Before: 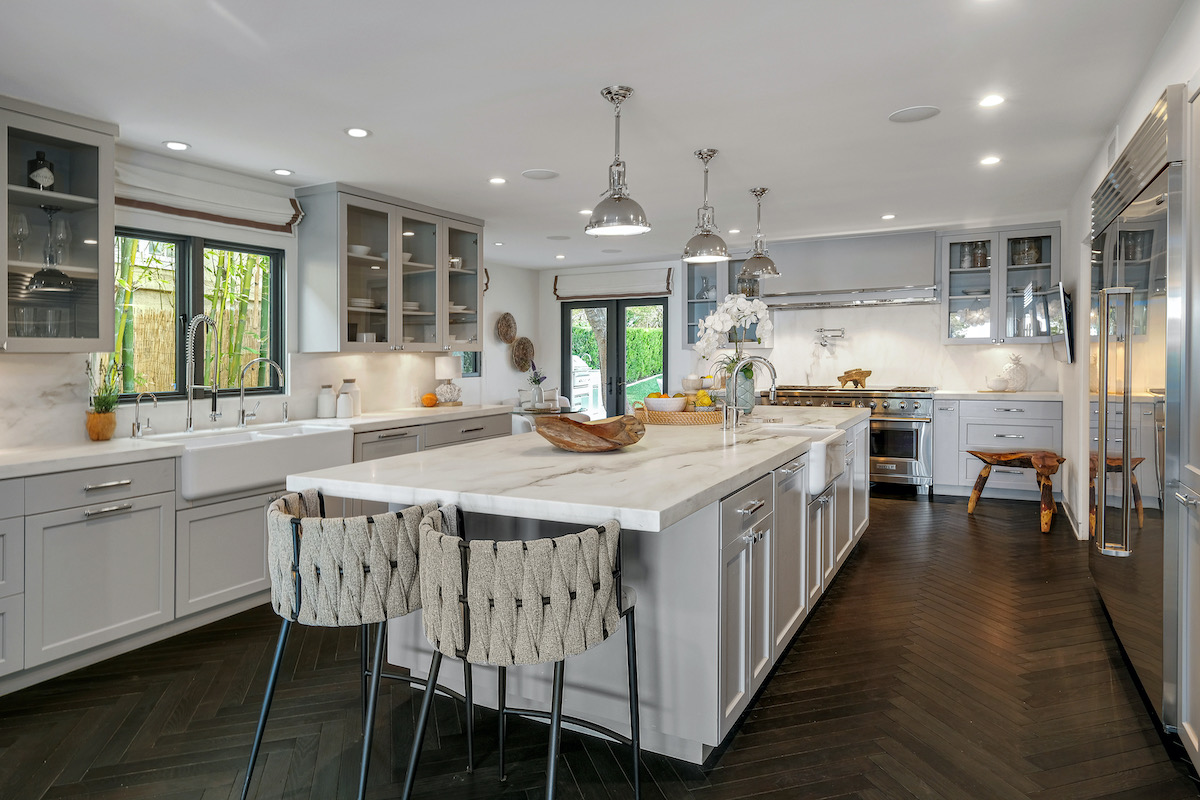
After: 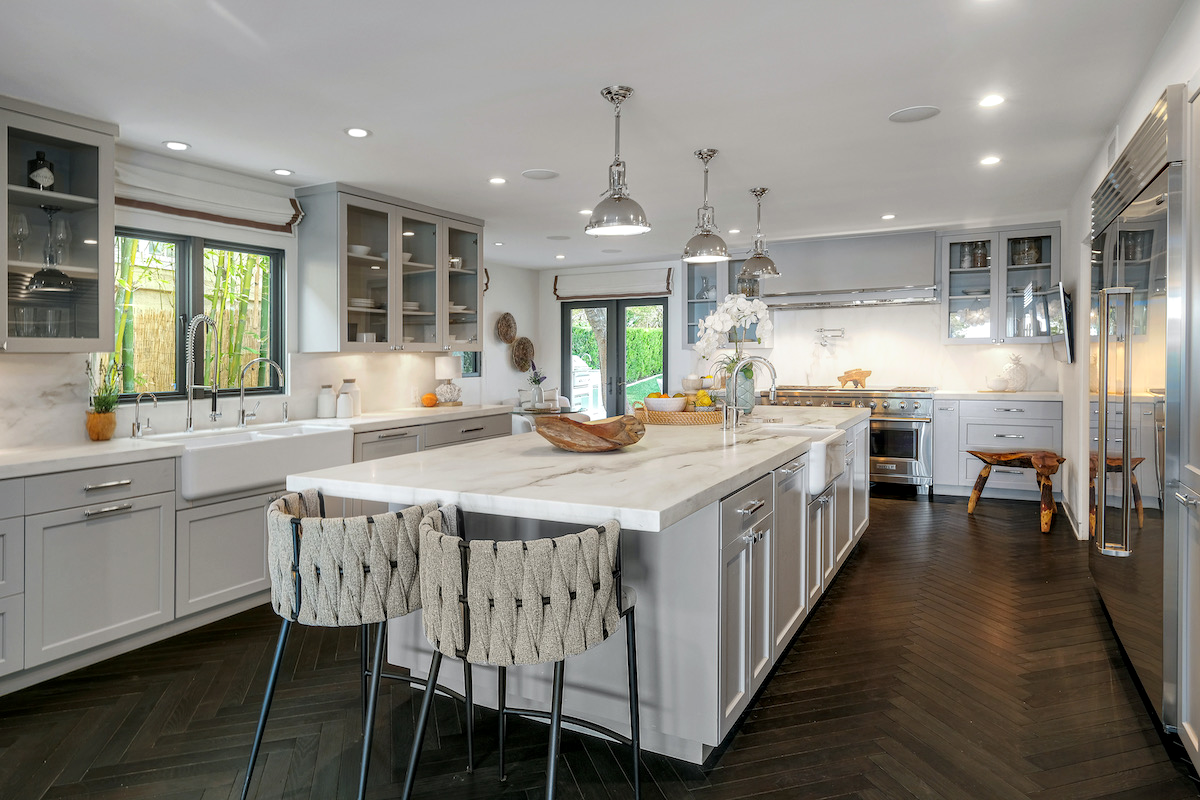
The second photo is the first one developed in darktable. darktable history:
bloom: size 5%, threshold 95%, strength 15%
contrast equalizer: octaves 7, y [[0.6 ×6], [0.55 ×6], [0 ×6], [0 ×6], [0 ×6]], mix 0.15
